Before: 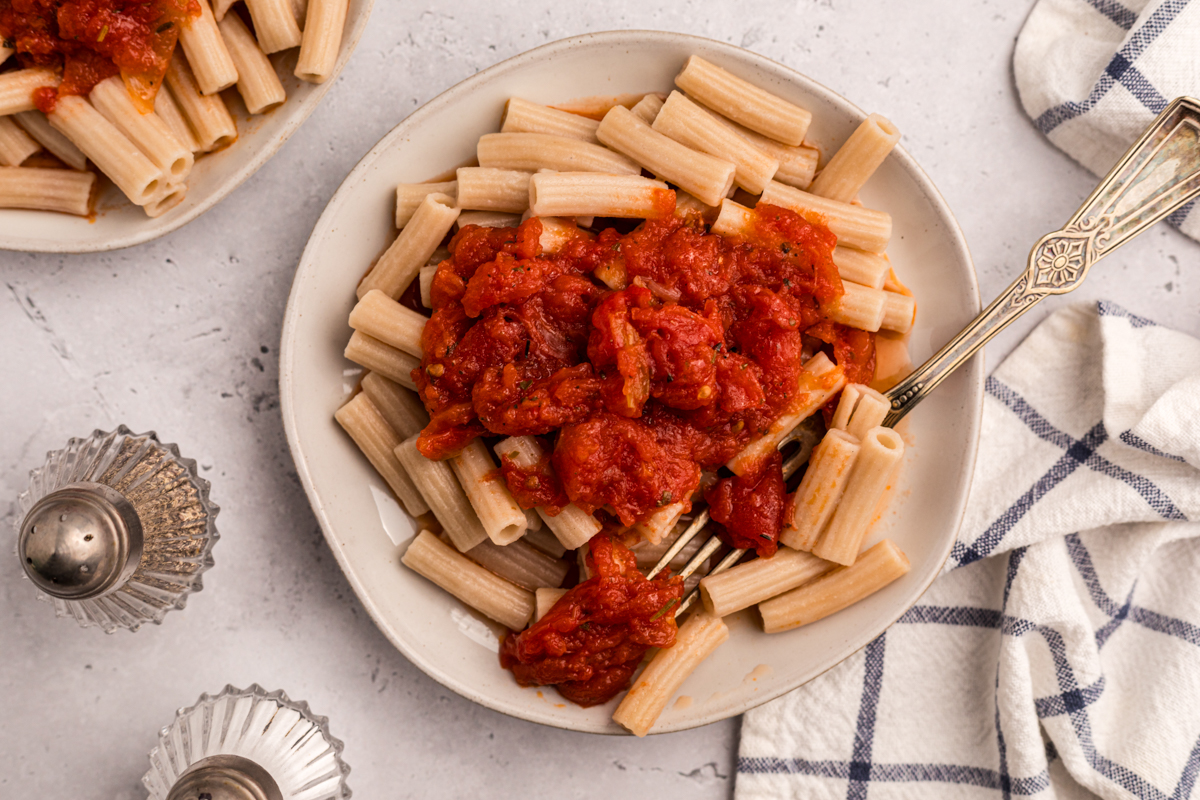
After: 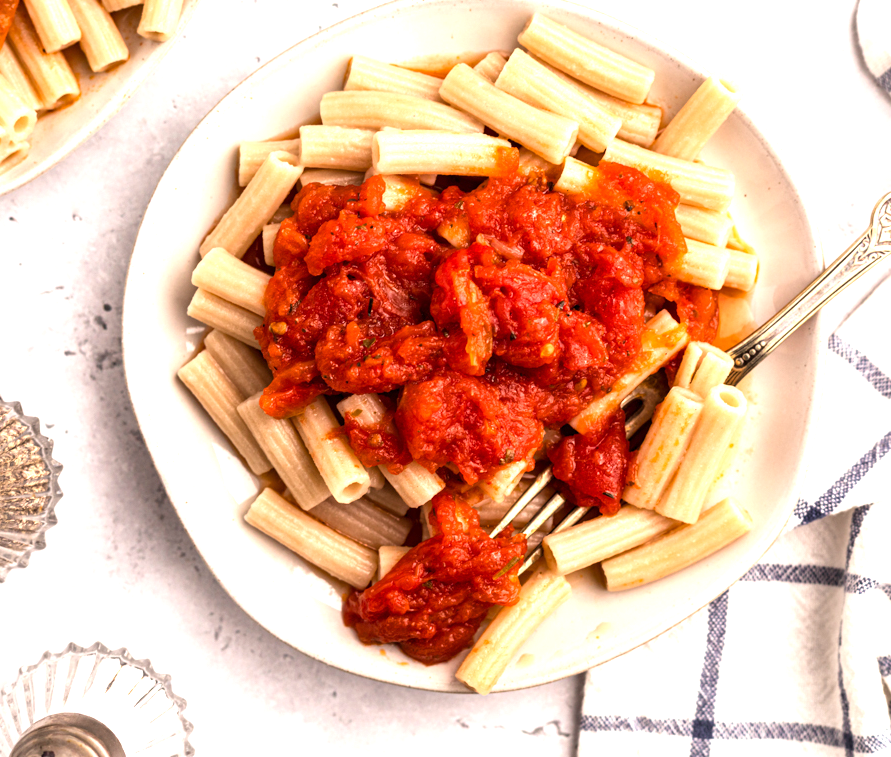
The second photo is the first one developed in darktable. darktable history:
crop and rotate: left 13.127%, top 5.37%, right 12.541%
levels: levels [0, 0.476, 0.951]
exposure: exposure 1 EV, compensate highlight preservation false
tone equalizer: edges refinement/feathering 500, mask exposure compensation -1.57 EV, preserve details no
